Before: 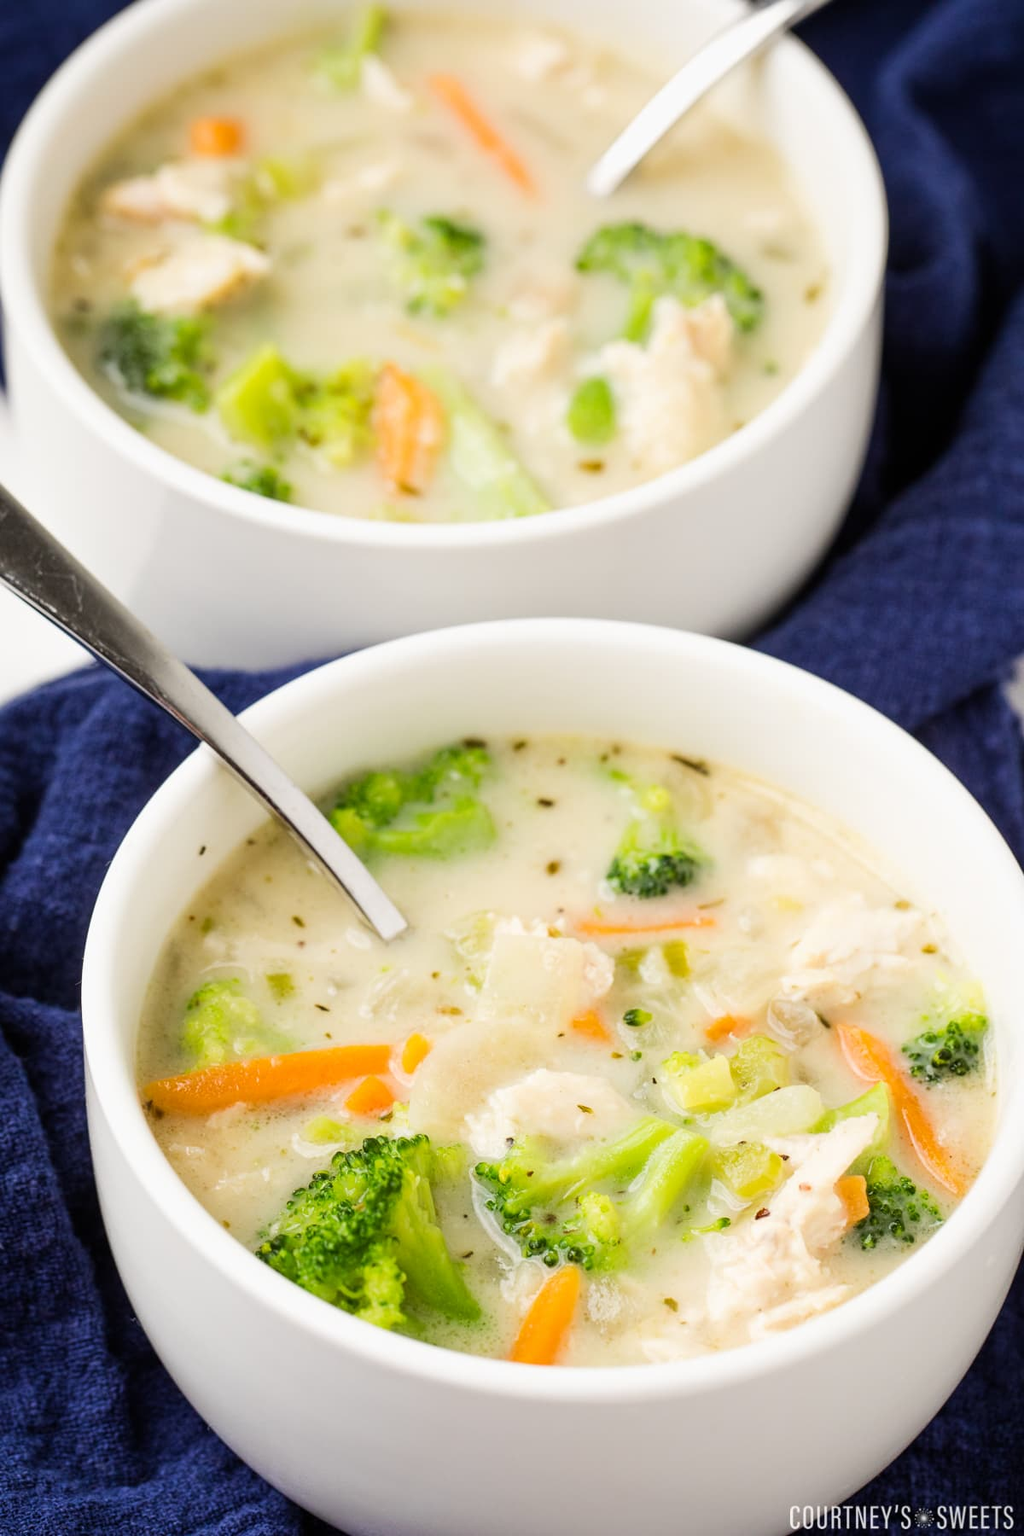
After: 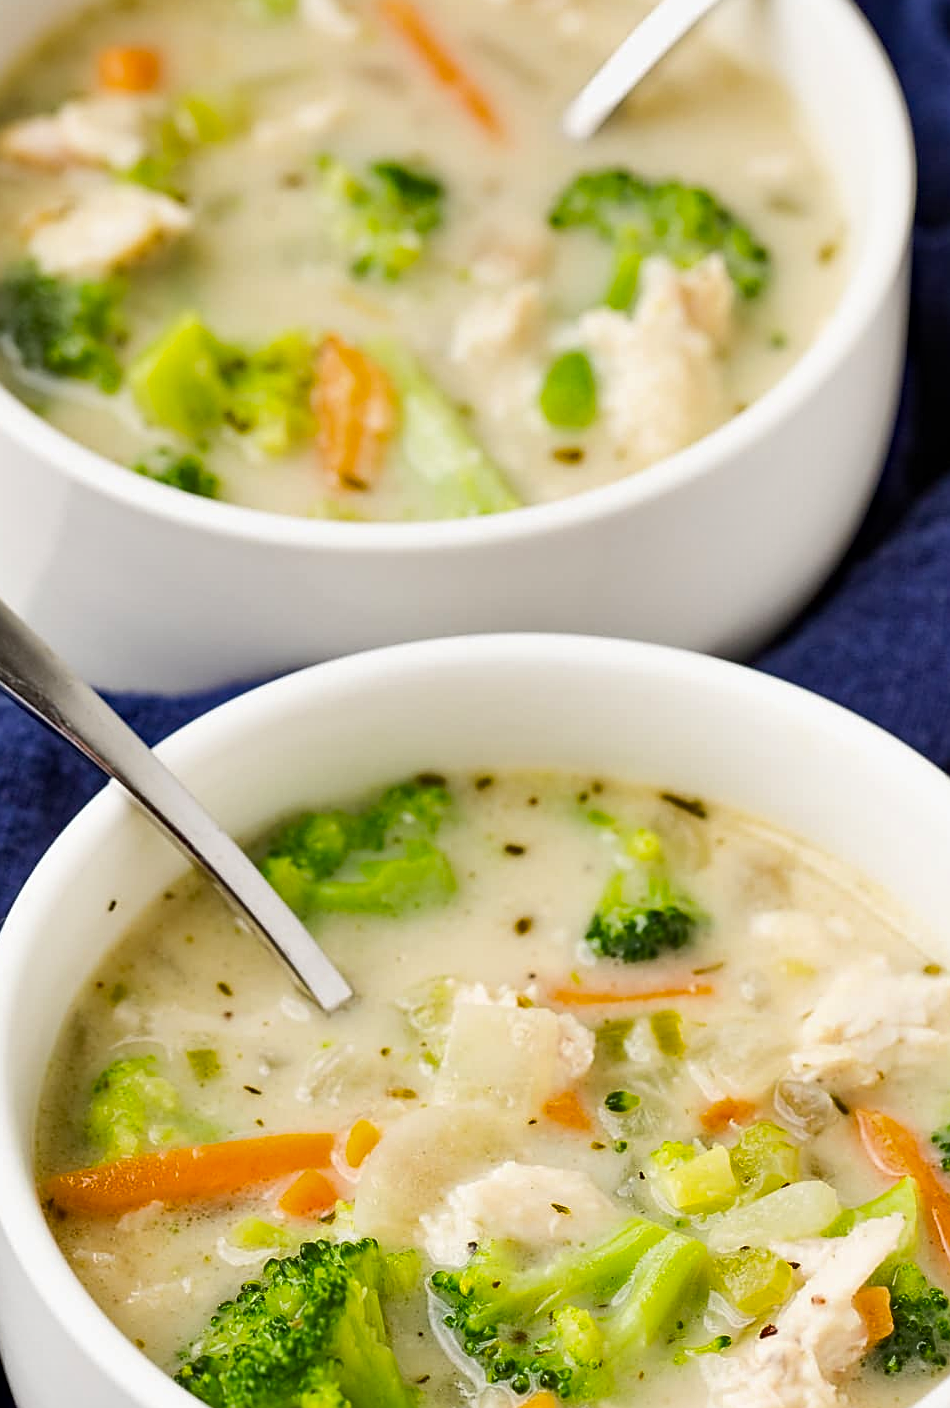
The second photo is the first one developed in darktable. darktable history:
sharpen: amount 0.496
shadows and highlights: shadows 58.76, soften with gaussian
haze removal: adaptive false
crop and rotate: left 10.456%, top 5.105%, right 10.352%, bottom 16.652%
